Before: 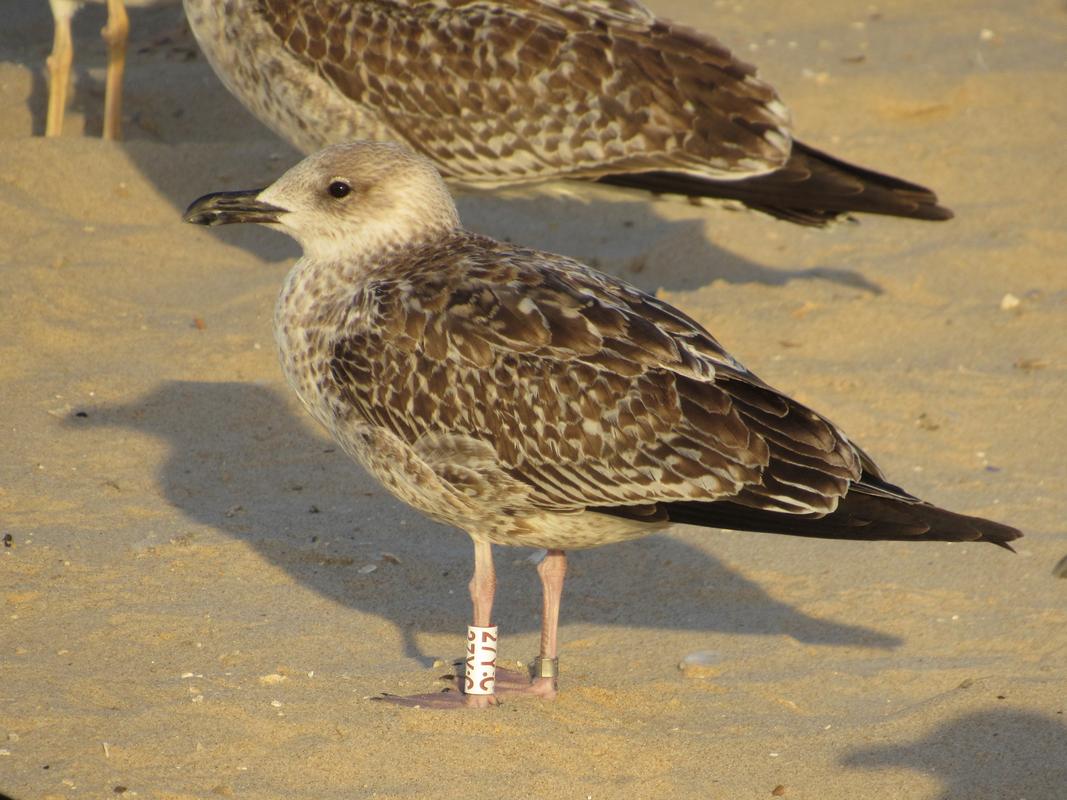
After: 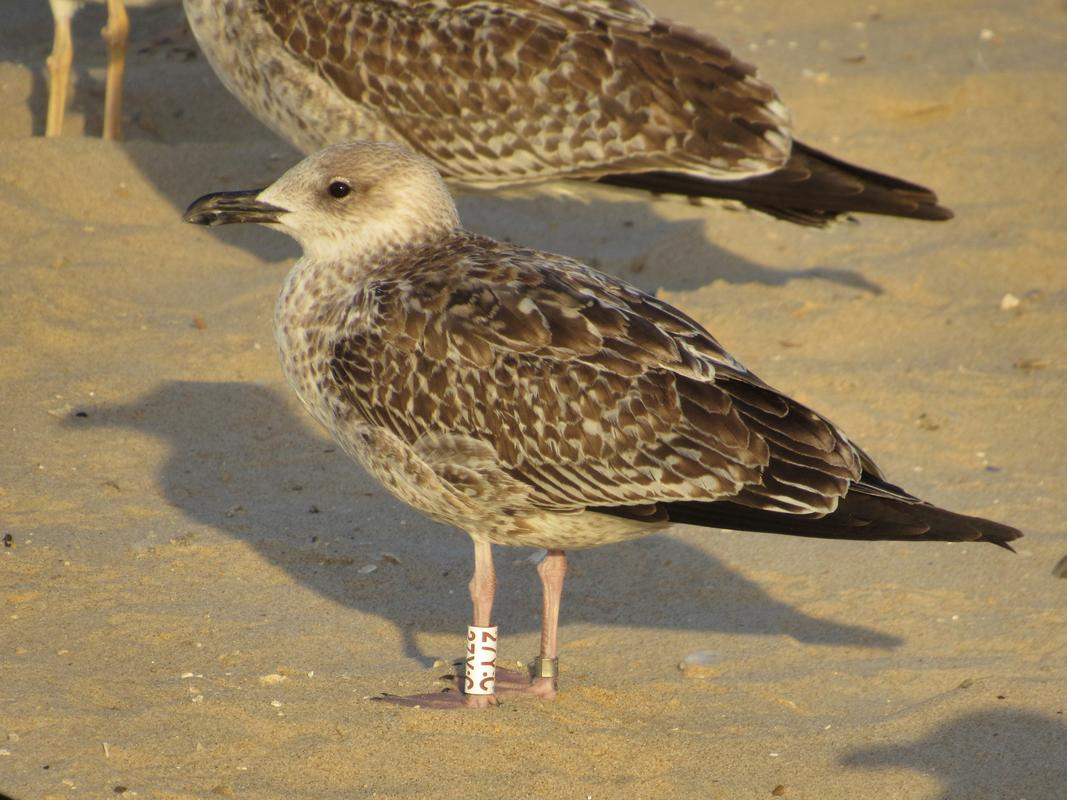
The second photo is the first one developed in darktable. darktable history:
shadows and highlights: shadows 73.46, highlights -60.61, soften with gaussian
